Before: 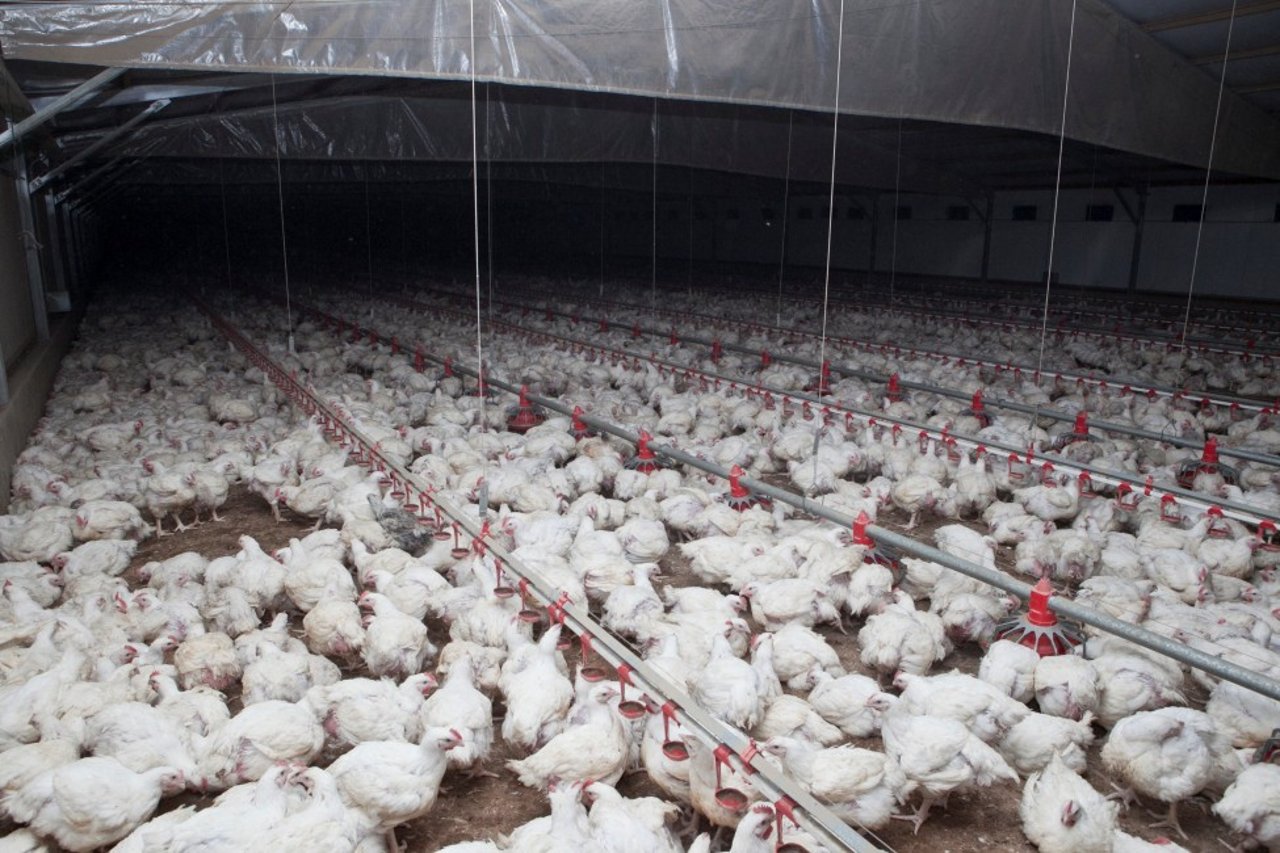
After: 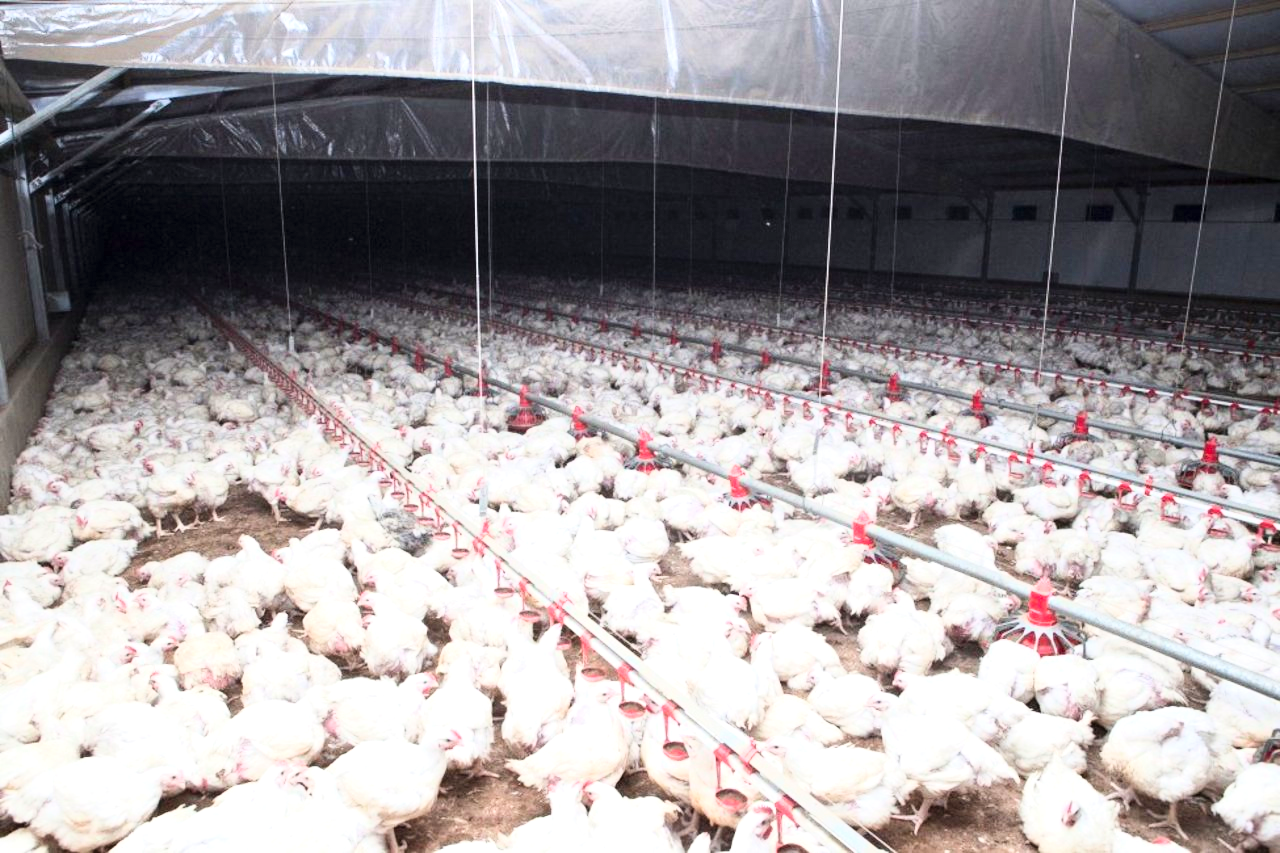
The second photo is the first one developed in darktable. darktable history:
tone curve: curves: ch0 [(0, 0) (0.093, 0.104) (0.226, 0.291) (0.327, 0.431) (0.471, 0.648) (0.759, 0.926) (1, 1)], color space Lab, linked channels, preserve colors none
exposure: black level correction 0, exposure 0.7 EV, compensate exposure bias true, compensate highlight preservation false
